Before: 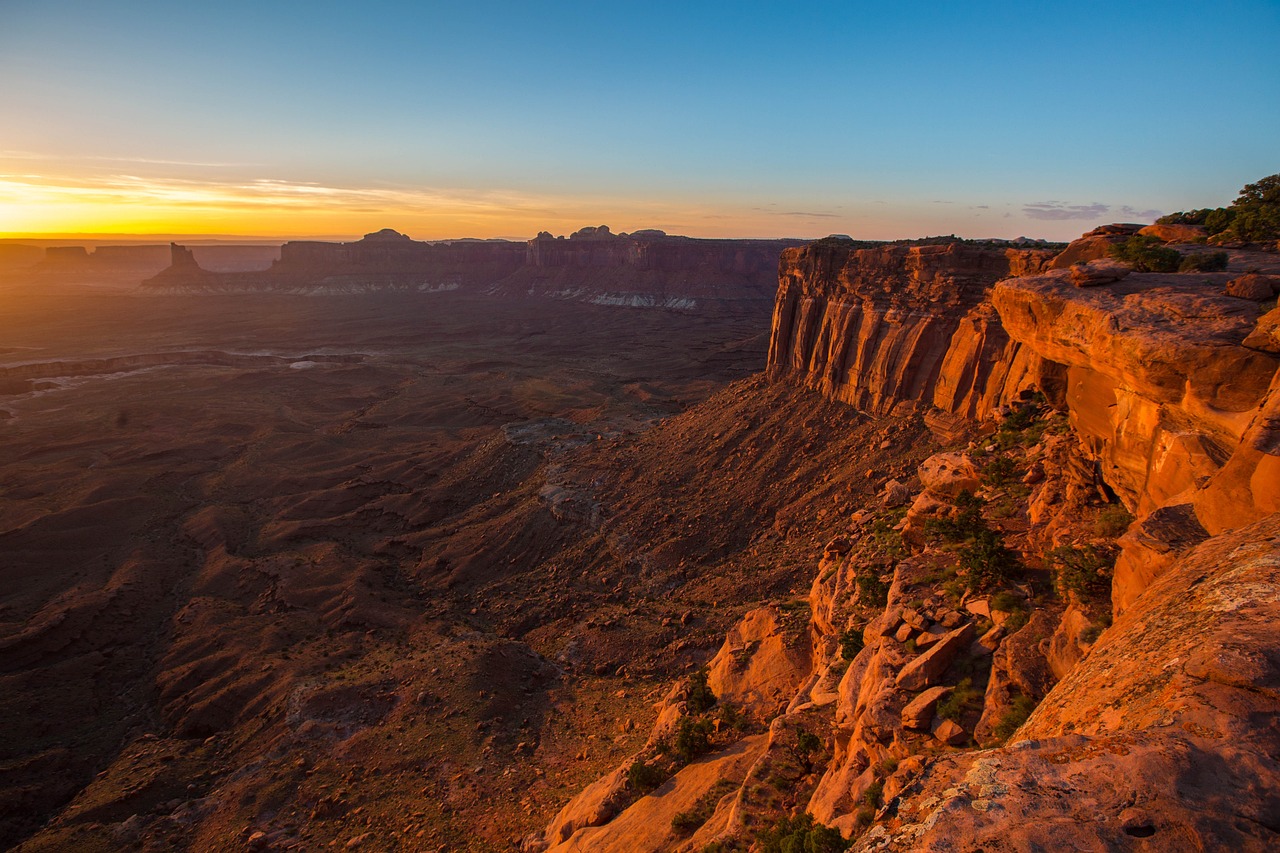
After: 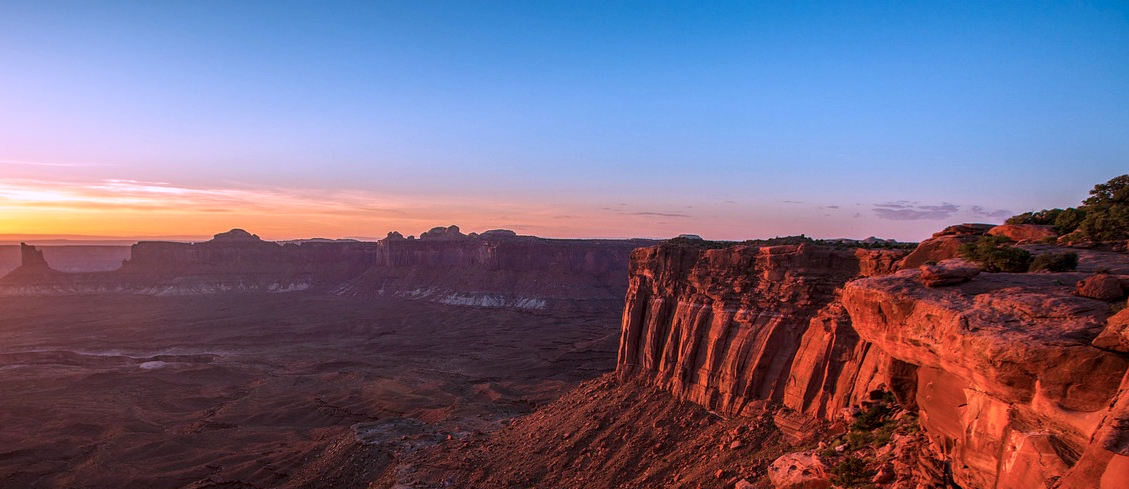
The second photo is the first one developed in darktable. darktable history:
local contrast: on, module defaults
color correction: highlights a* 15.16, highlights b* -25.66
shadows and highlights: shadows -21.37, highlights 99.56, soften with gaussian
crop and rotate: left 11.723%, bottom 42.651%
